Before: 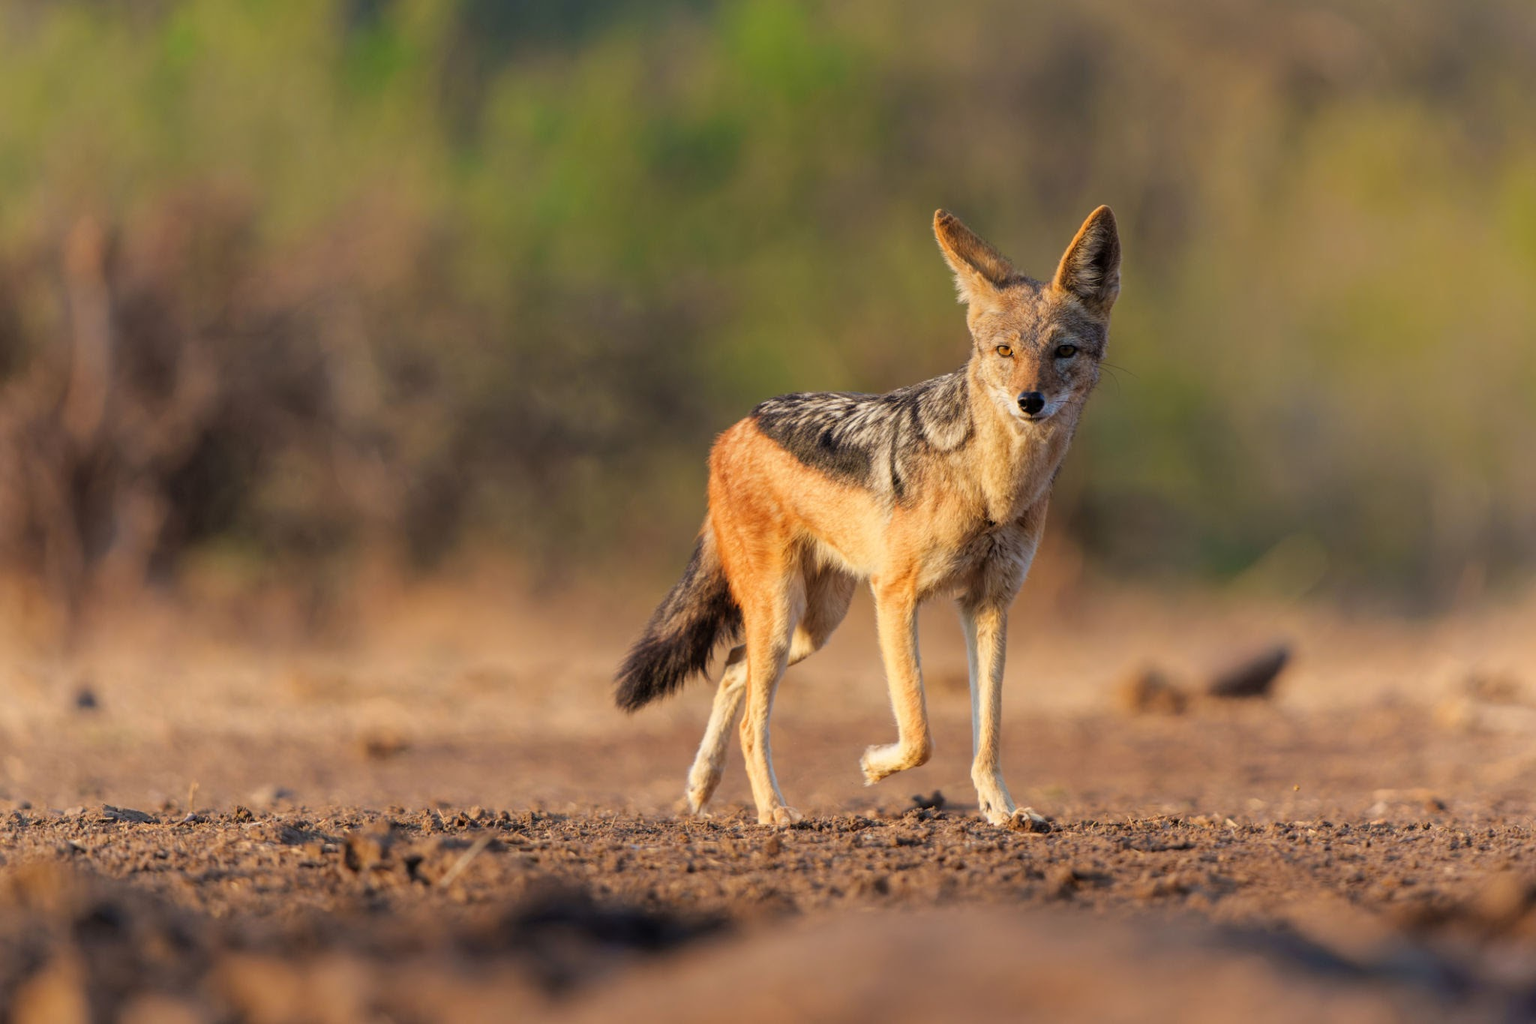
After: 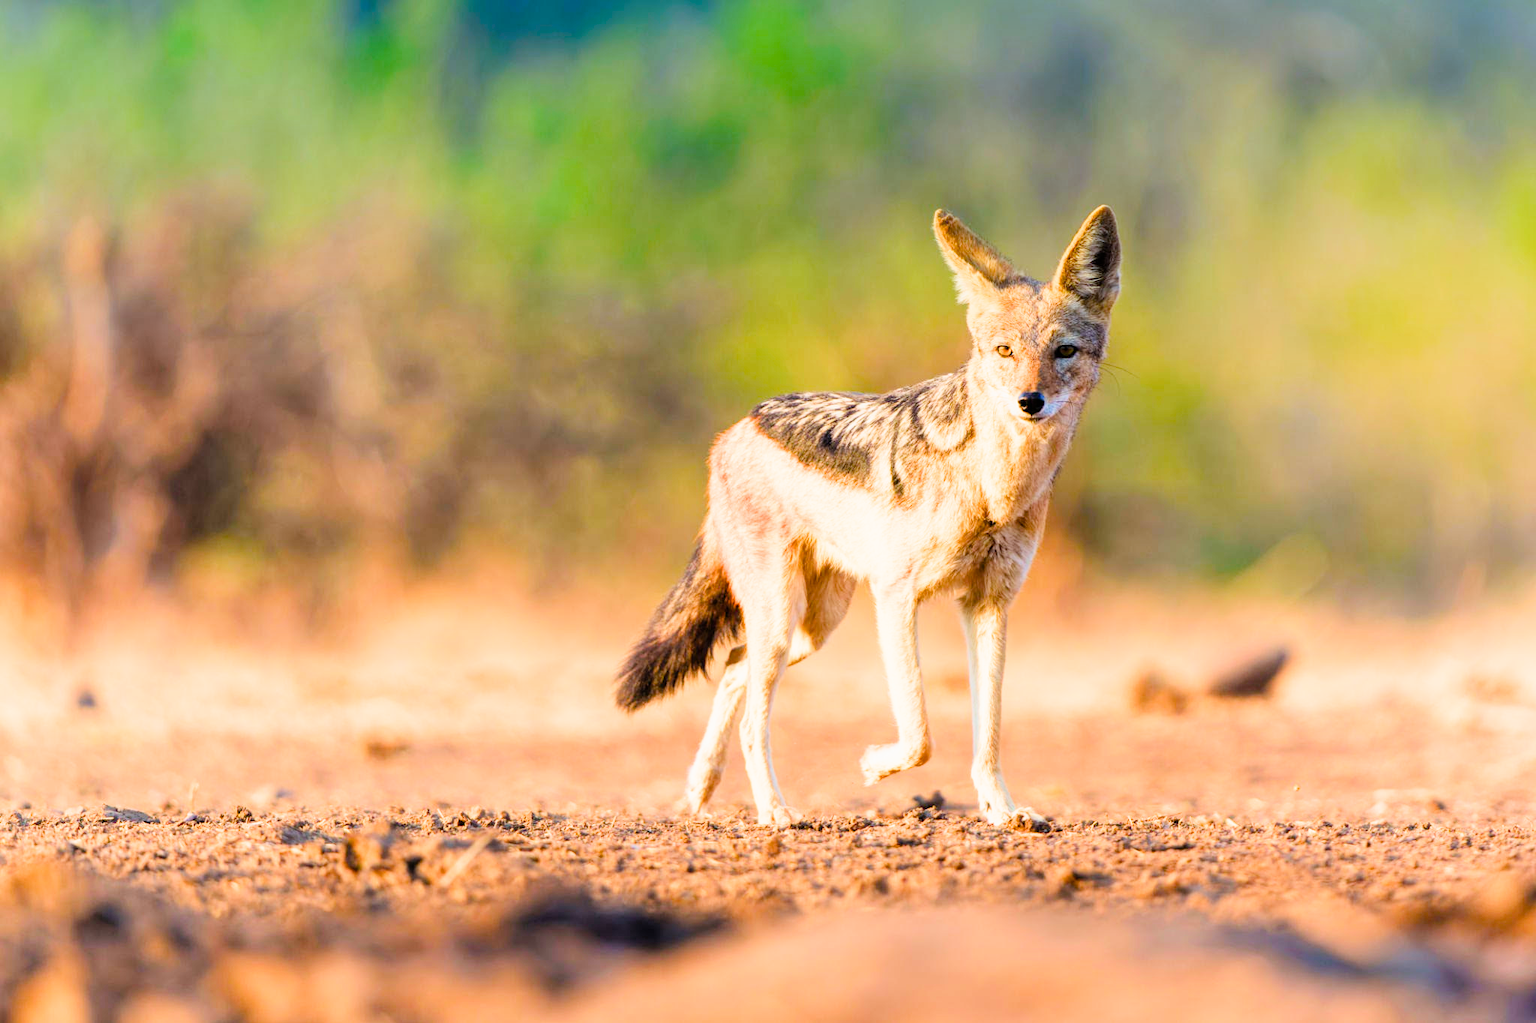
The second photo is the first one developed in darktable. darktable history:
filmic rgb: black relative exposure -7.92 EV, white relative exposure 4.13 EV, threshold 3 EV, hardness 4.02, latitude 51.22%, contrast 1.013, shadows ↔ highlights balance 5.35%, color science v5 (2021), contrast in shadows safe, contrast in highlights safe, enable highlight reconstruction true
graduated density: density 2.02 EV, hardness 44%, rotation 0.374°, offset 8.21, hue 208.8°, saturation 97%
tone curve: curves: ch0 [(0, 0) (0.251, 0.254) (0.689, 0.733) (1, 1)]
exposure: black level correction 0, exposure 1.45 EV, compensate exposure bias true, compensate highlight preservation false
color balance rgb: perceptual saturation grading › global saturation 45%, perceptual saturation grading › highlights -25%, perceptual saturation grading › shadows 50%, perceptual brilliance grading › global brilliance 3%, global vibrance 3%
